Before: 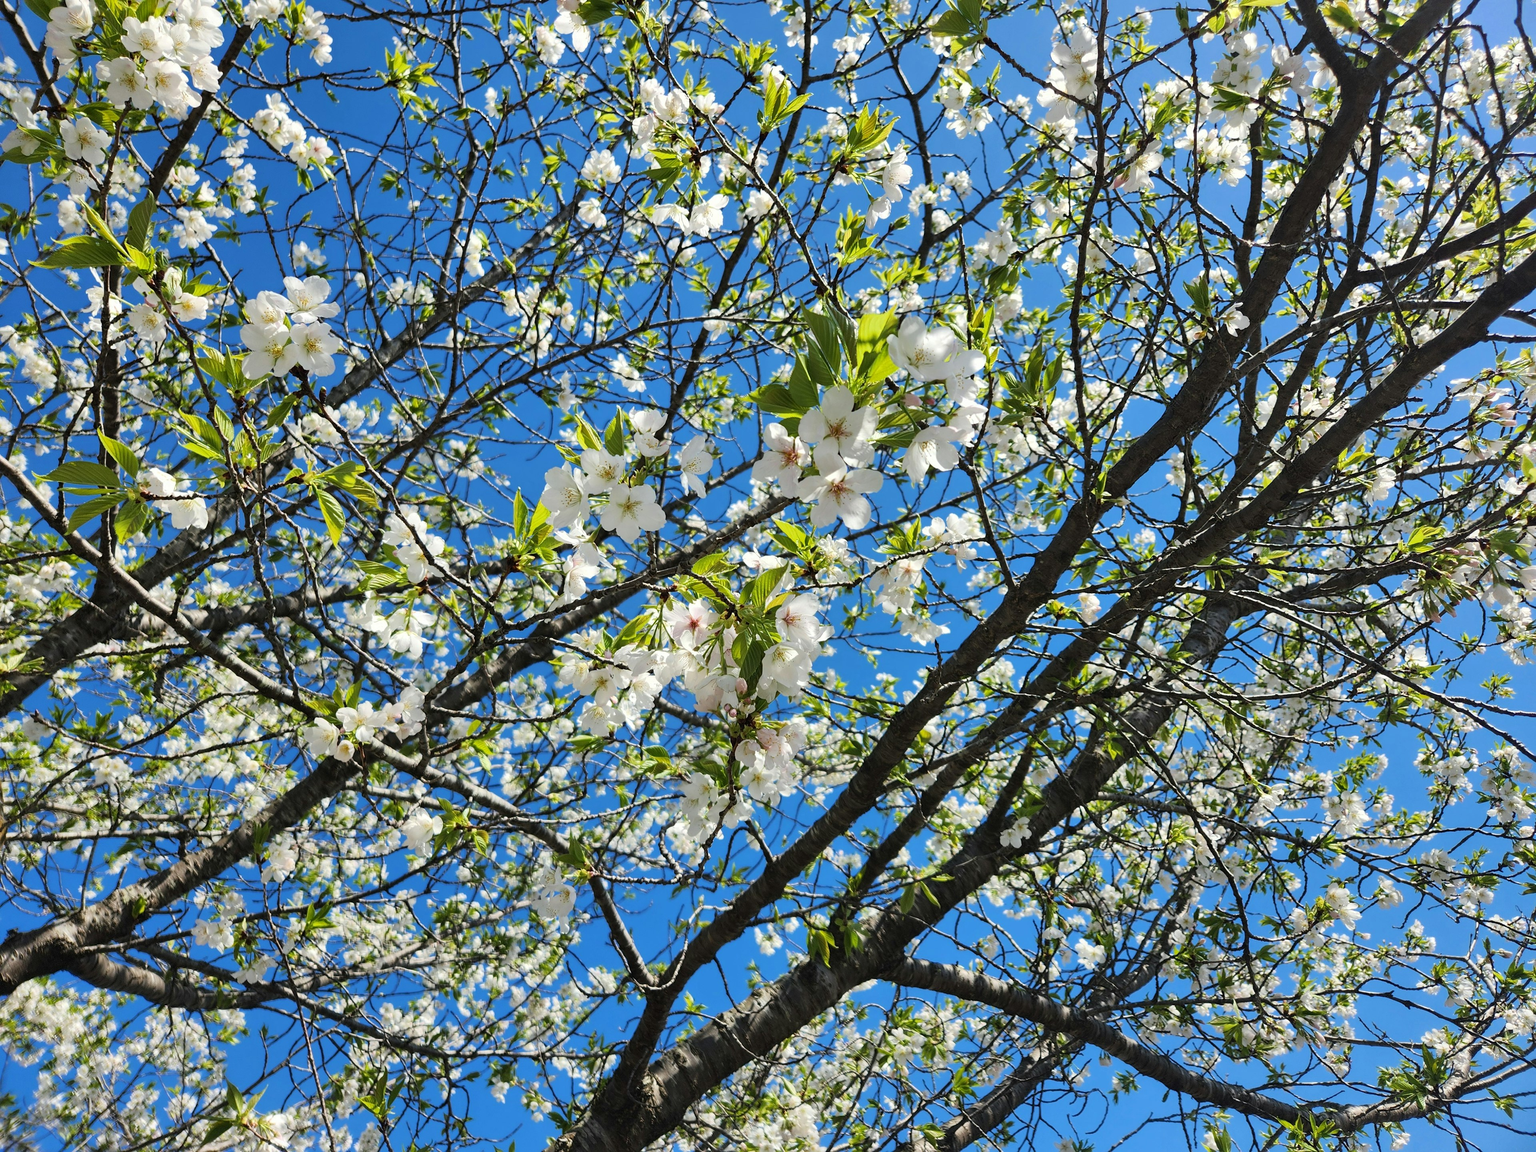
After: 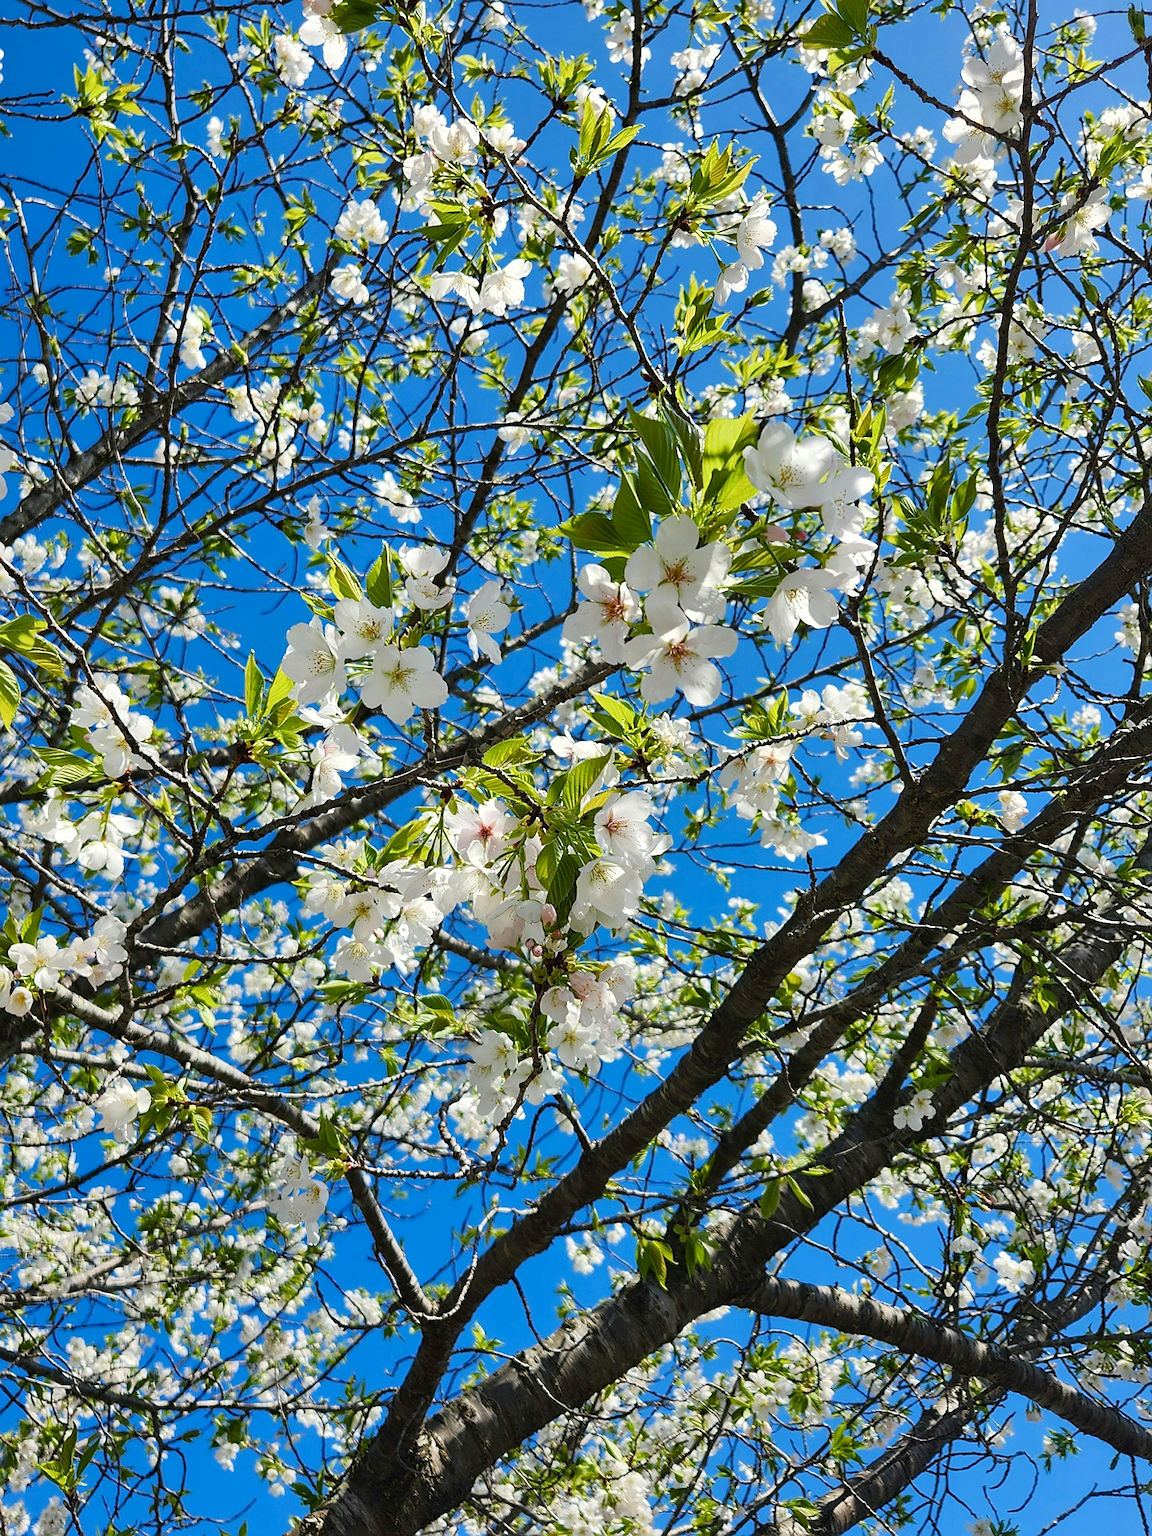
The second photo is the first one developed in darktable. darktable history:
sharpen: on, module defaults
crop: left 21.496%, right 22.254%
color balance rgb: perceptual saturation grading › global saturation 20%, perceptual saturation grading › highlights -25%, perceptual saturation grading › shadows 25%
